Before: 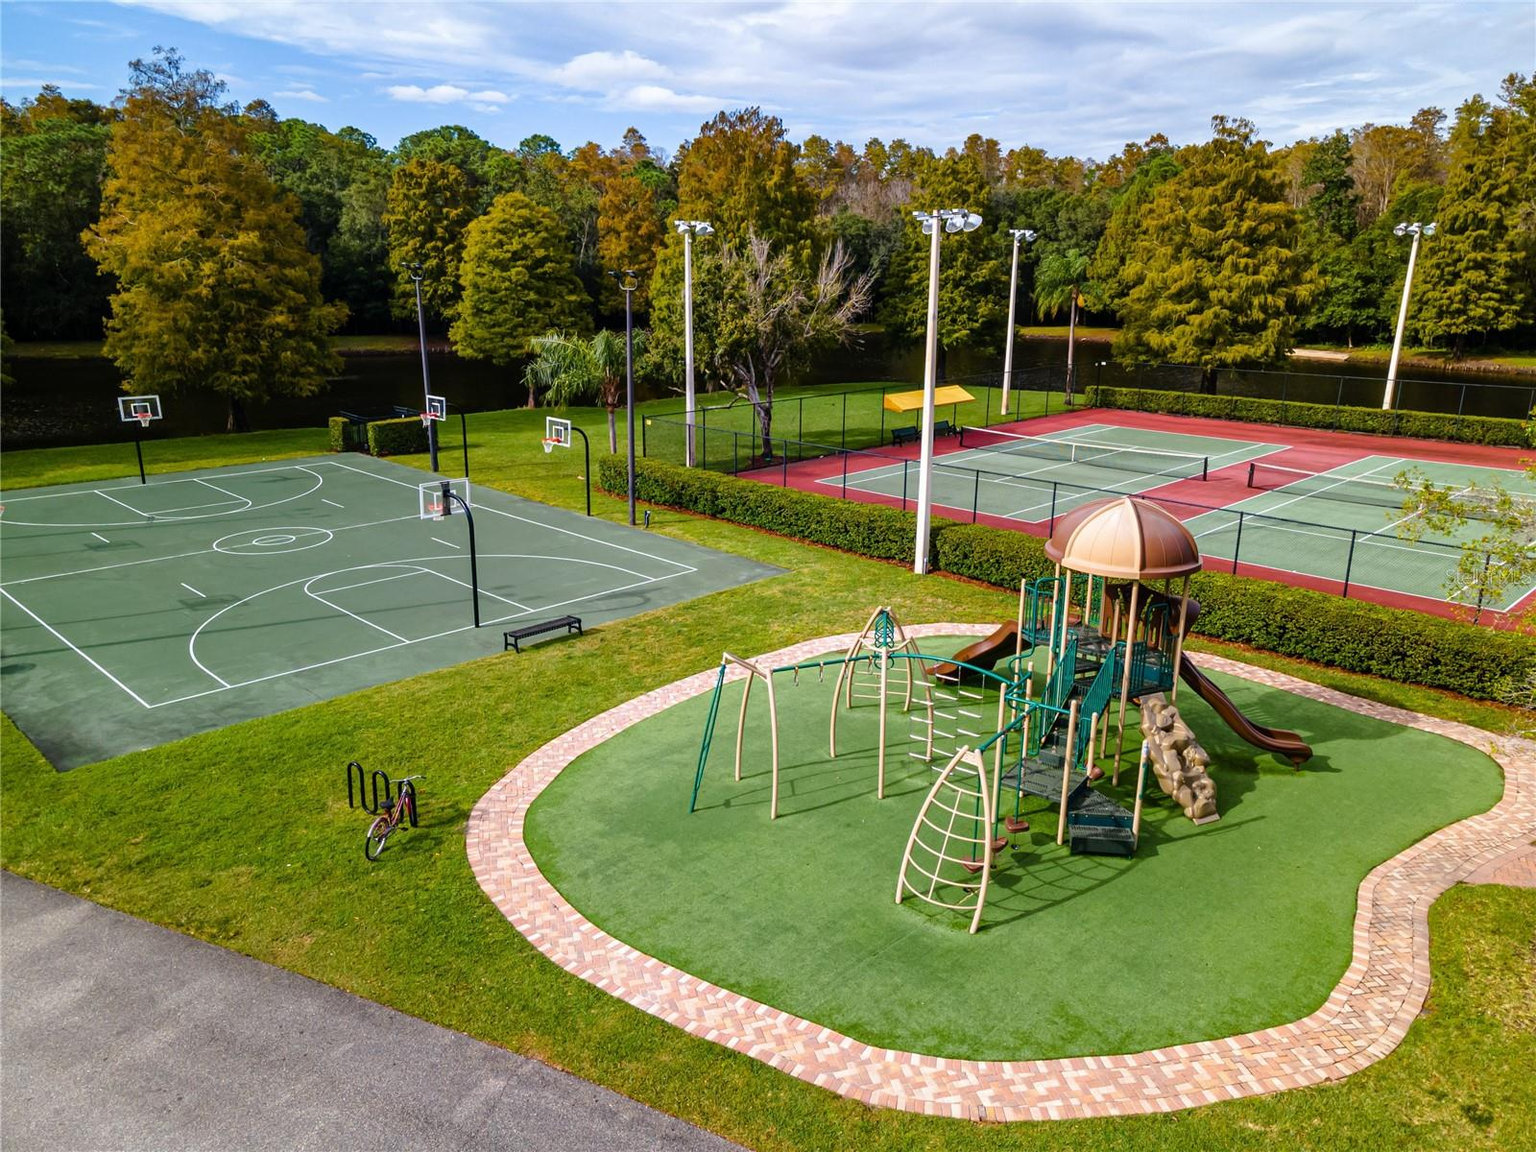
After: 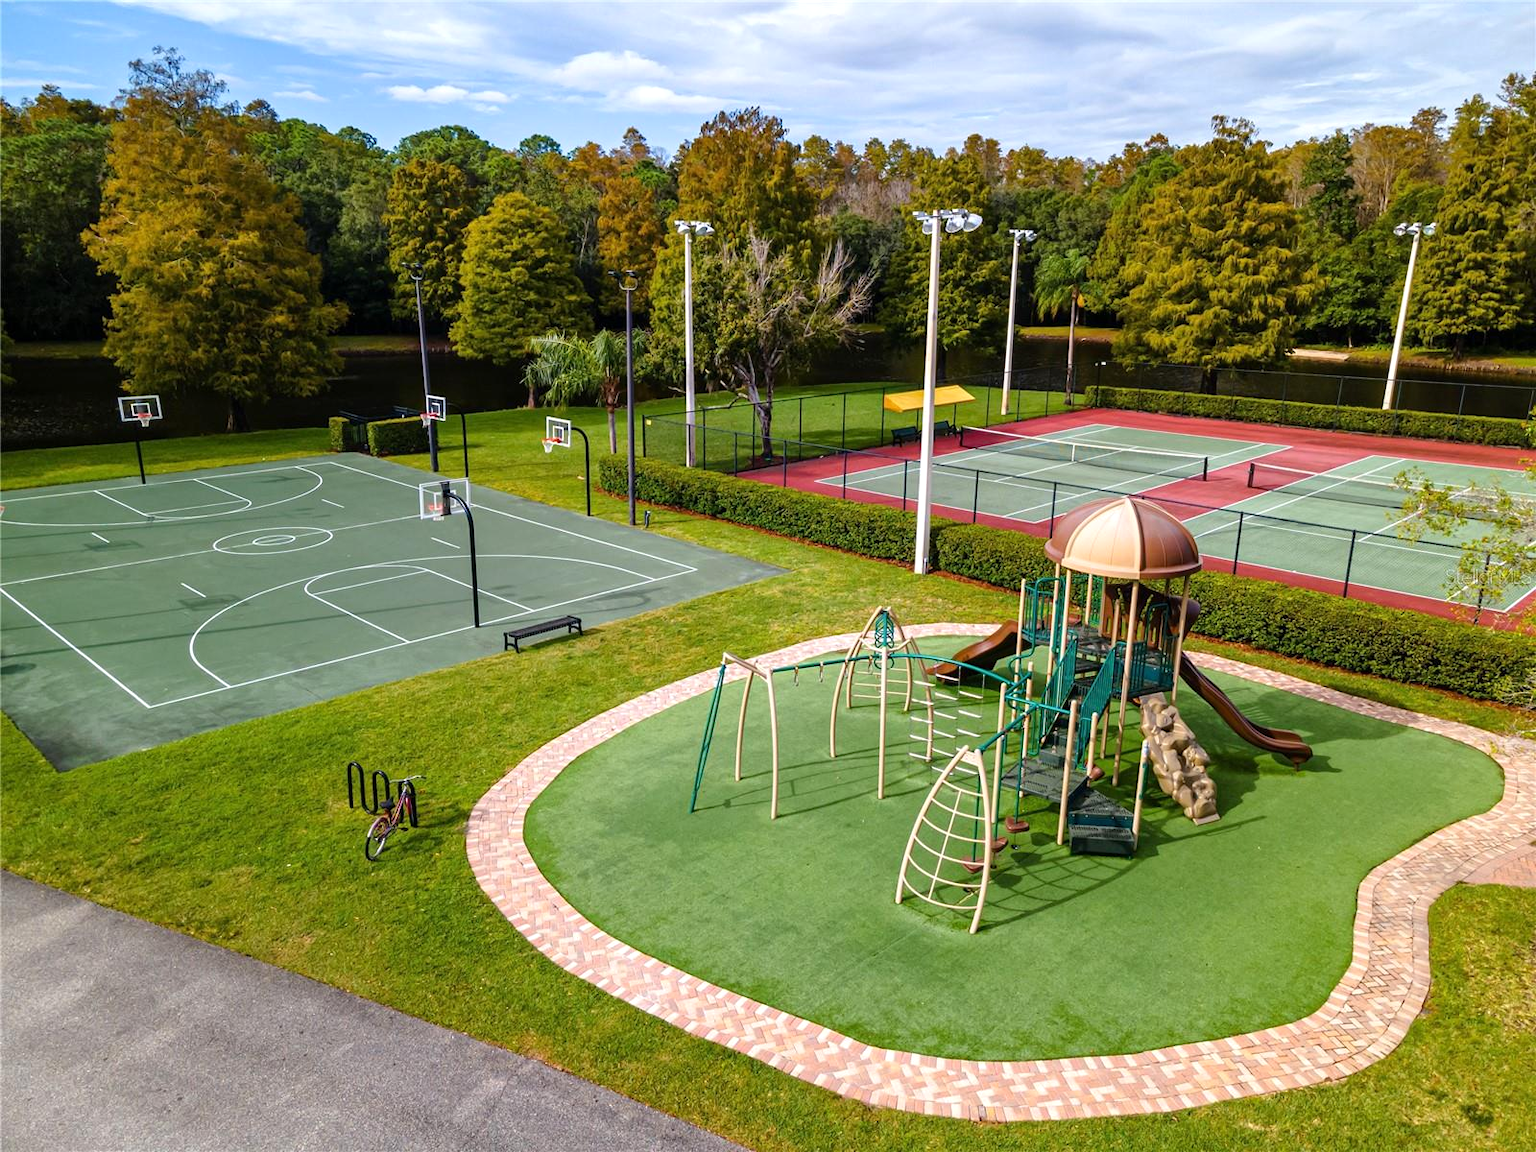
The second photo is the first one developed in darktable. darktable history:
exposure: exposure 0.153 EV, compensate highlight preservation false
